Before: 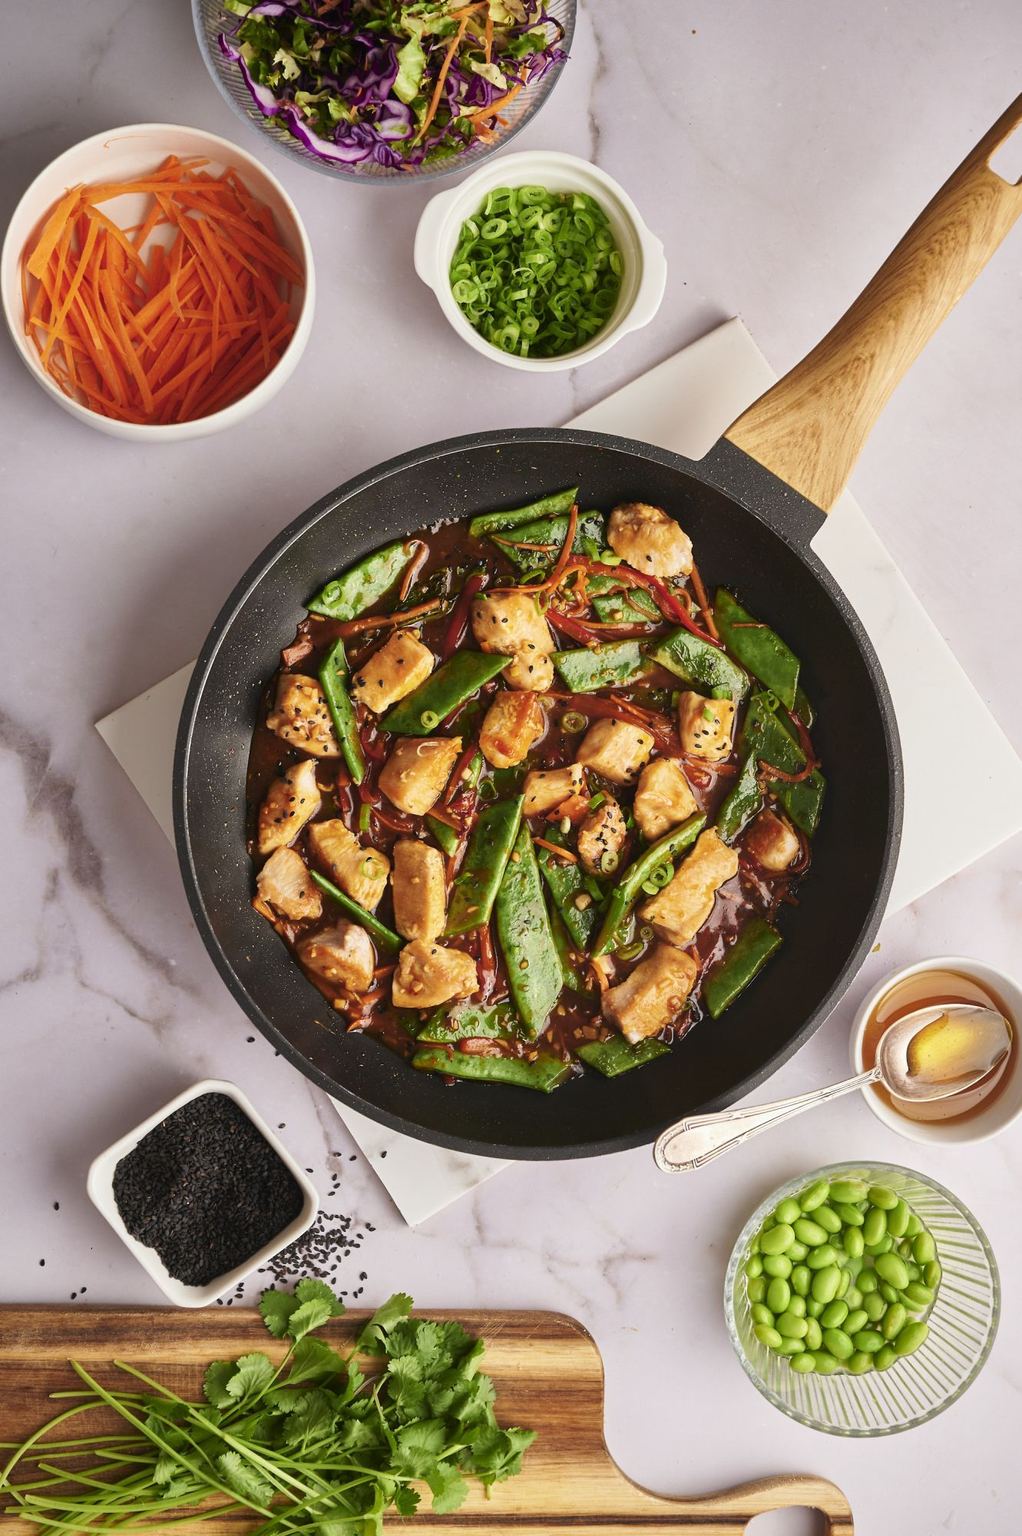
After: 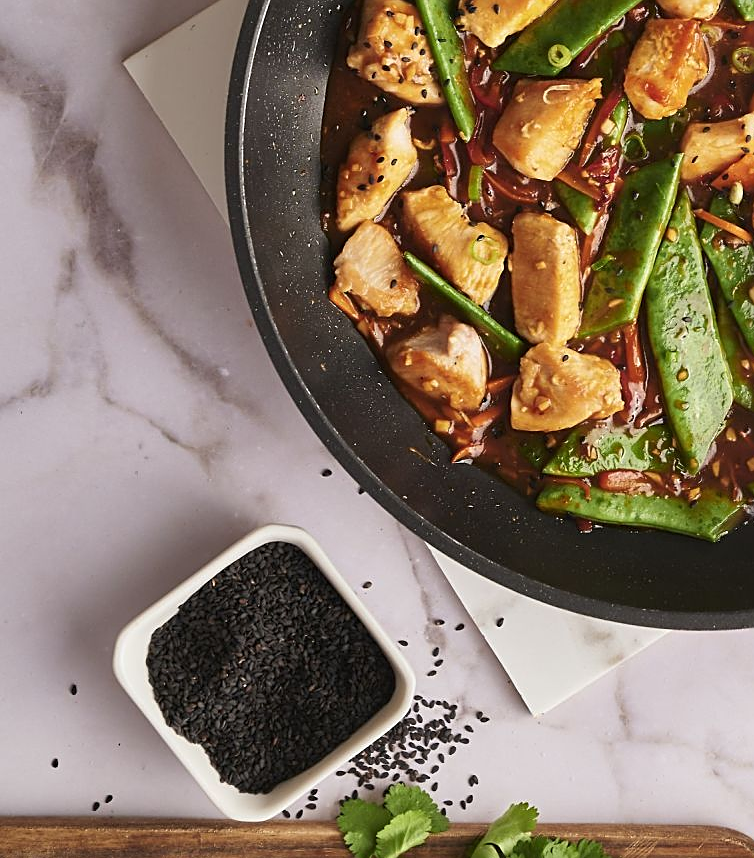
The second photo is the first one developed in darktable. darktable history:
sharpen: on, module defaults
crop: top 44.085%, right 43.283%, bottom 13.007%
